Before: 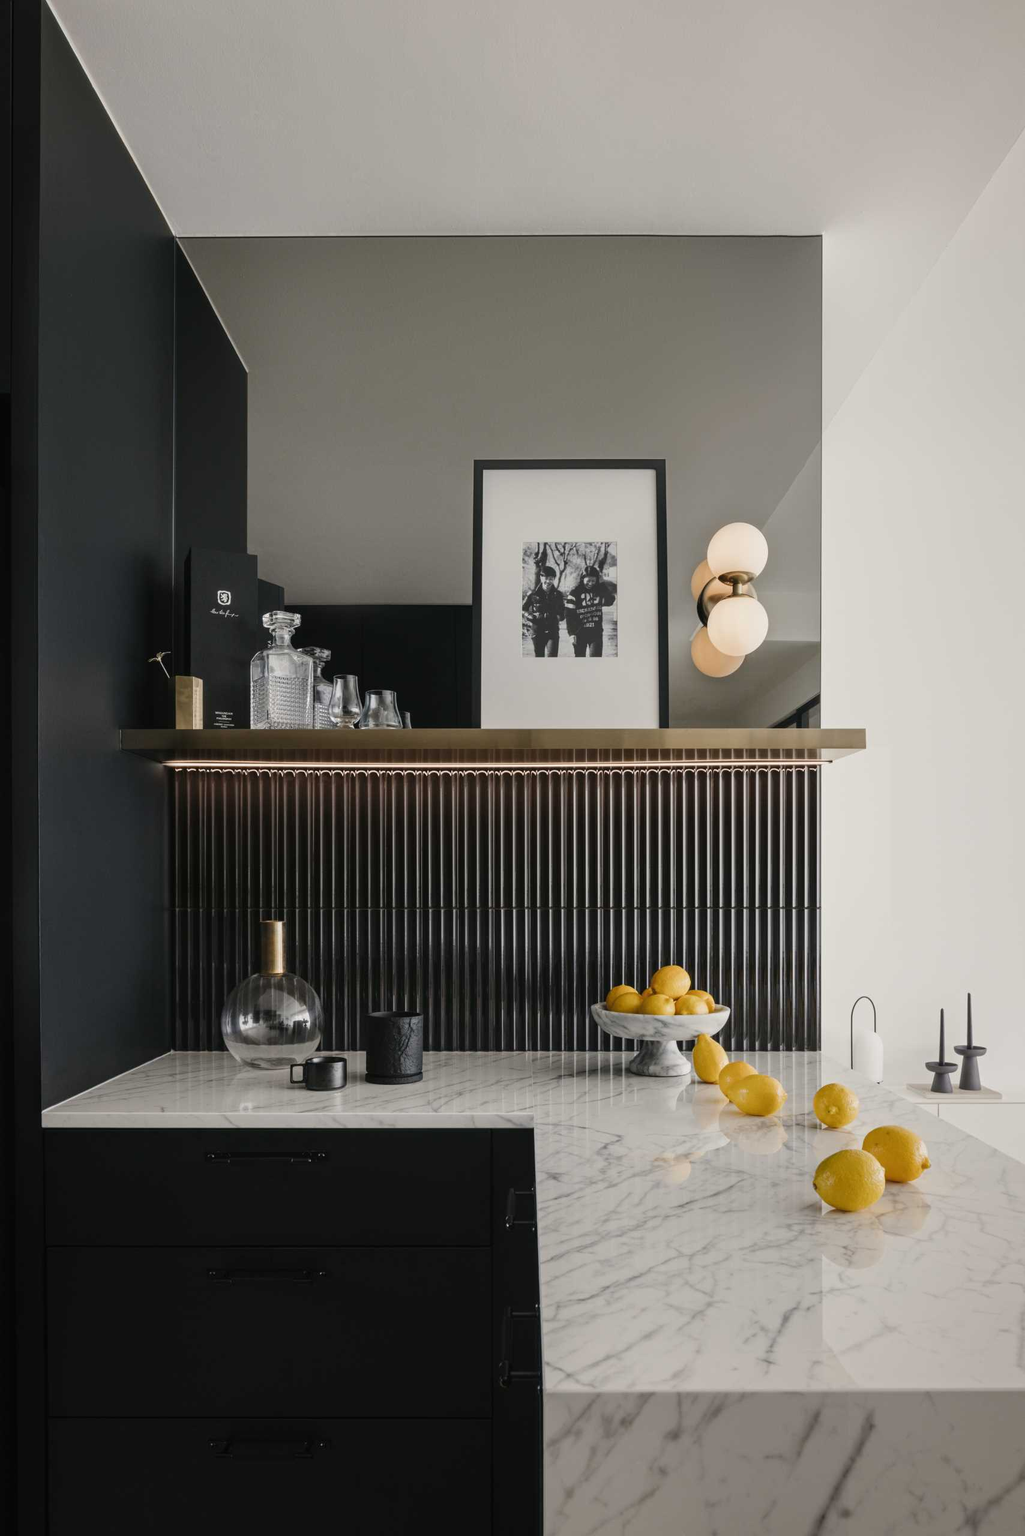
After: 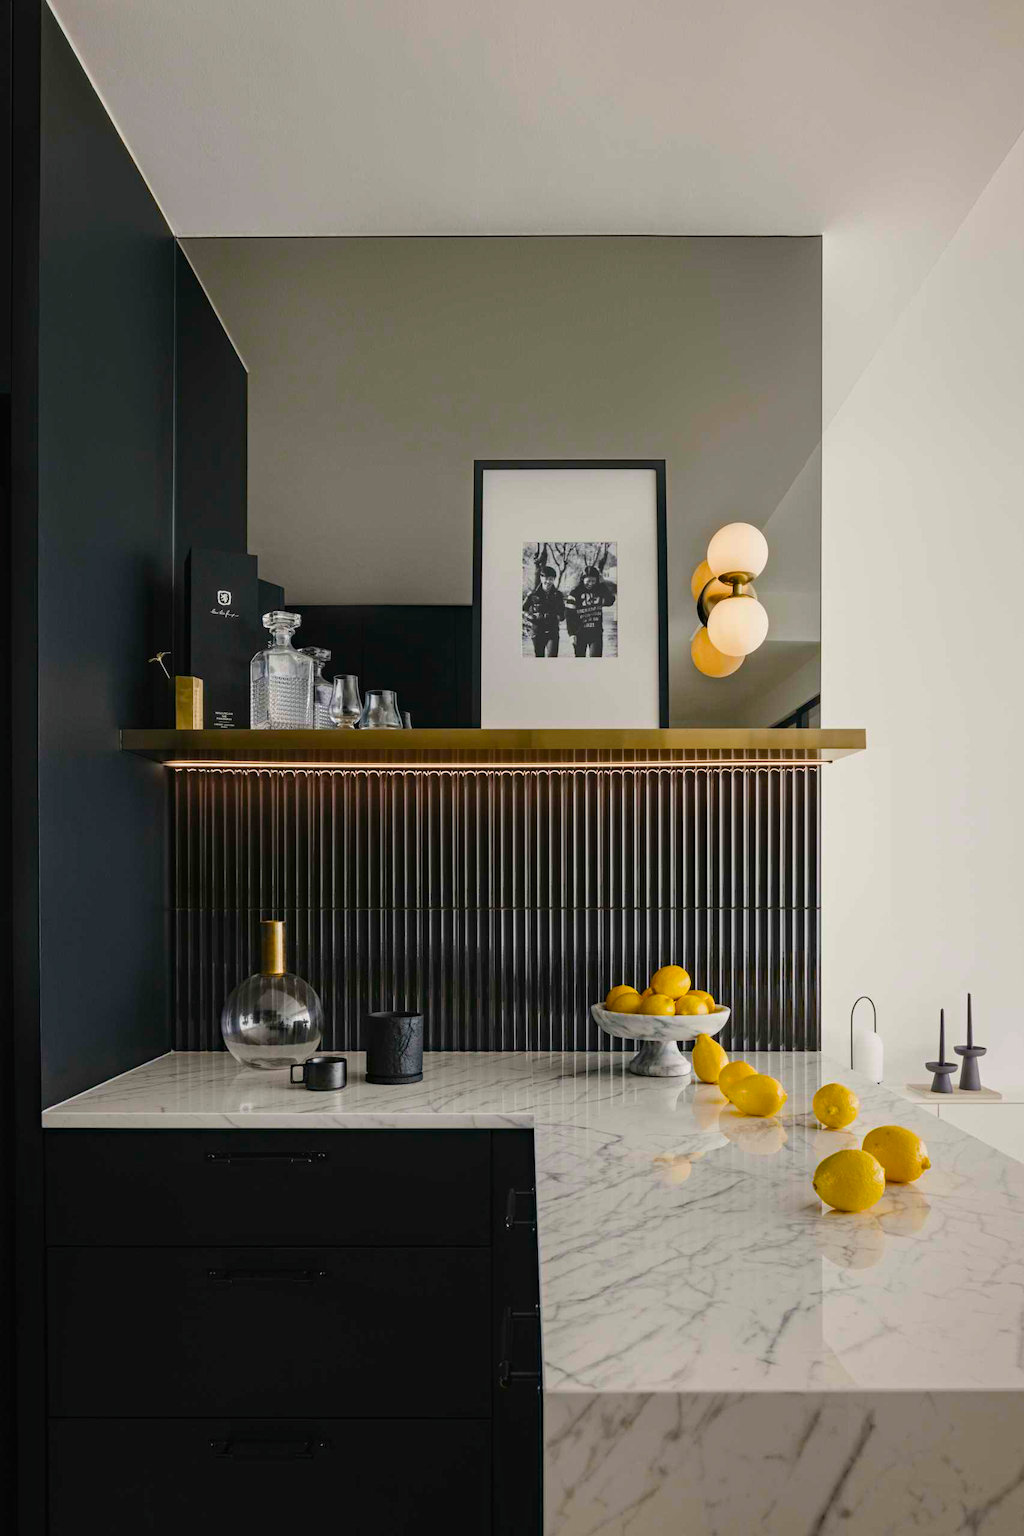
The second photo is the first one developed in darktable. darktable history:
haze removal: strength 0.13, distance 0.248, adaptive false
color balance rgb: linear chroma grading › shadows 10.667%, linear chroma grading › highlights 10.321%, linear chroma grading › global chroma 14.566%, linear chroma grading › mid-tones 14.789%, perceptual saturation grading › global saturation 29.76%, global vibrance 20%
